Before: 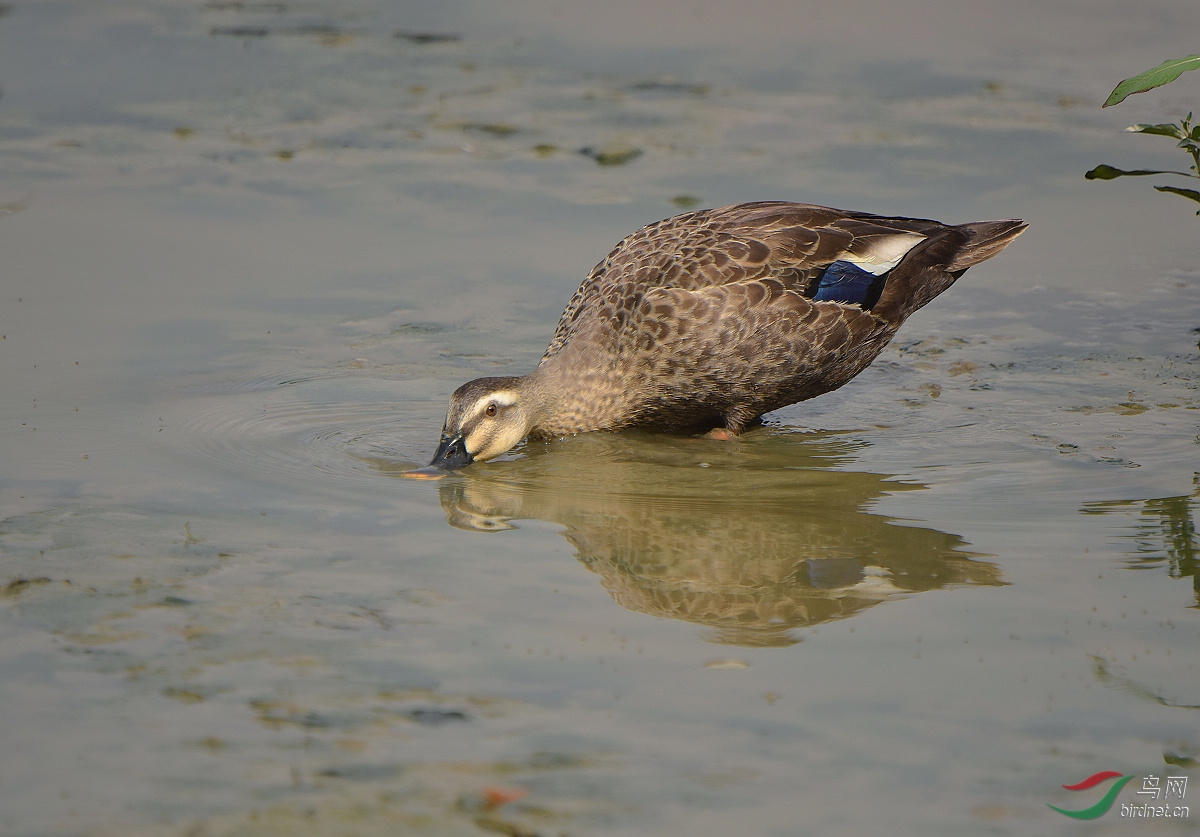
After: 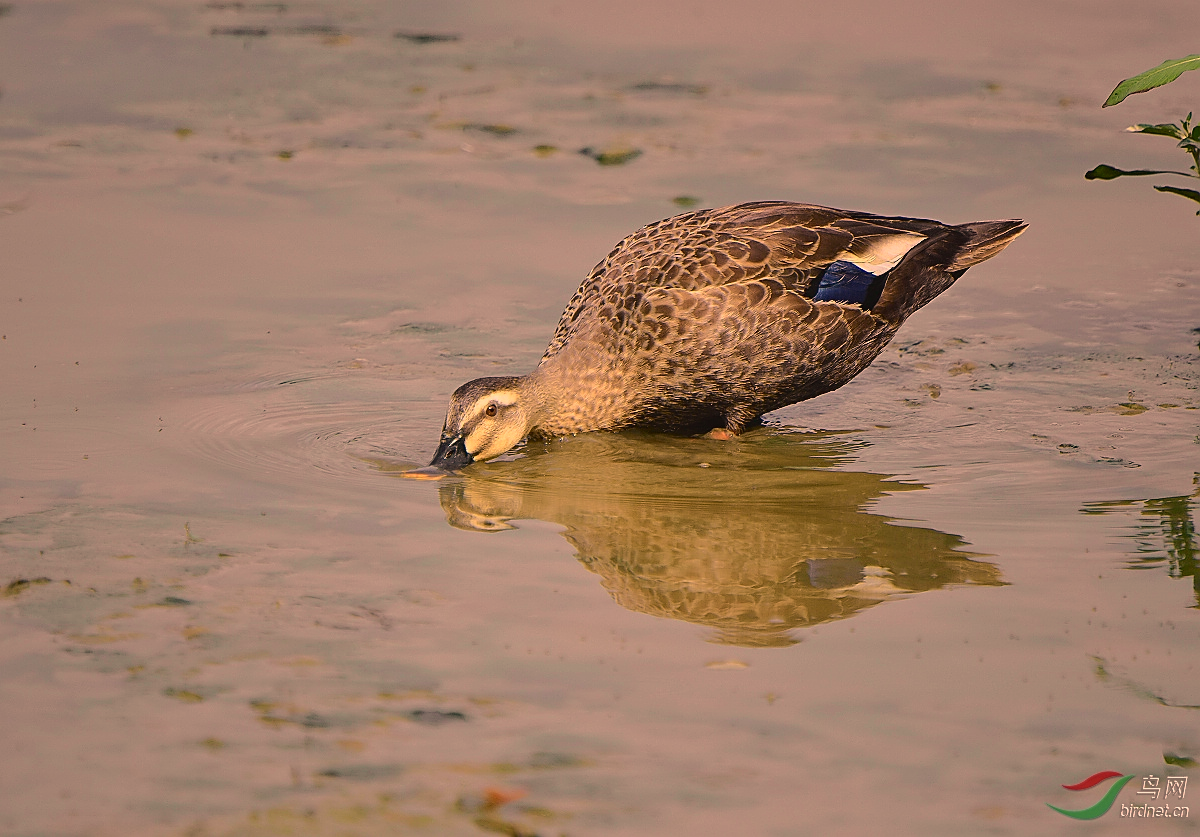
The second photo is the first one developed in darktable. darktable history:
color correction: highlights a* 22.54, highlights b* 22.32
tone curve: curves: ch0 [(0, 0.029) (0.099, 0.082) (0.264, 0.253) (0.447, 0.481) (0.678, 0.721) (0.828, 0.857) (0.992, 0.94)]; ch1 [(0, 0) (0.311, 0.266) (0.411, 0.374) (0.481, 0.458) (0.501, 0.499) (0.514, 0.512) (0.575, 0.577) (0.643, 0.648) (0.682, 0.674) (0.802, 0.812) (1, 1)]; ch2 [(0, 0) (0.259, 0.207) (0.323, 0.311) (0.376, 0.353) (0.463, 0.456) (0.498, 0.498) (0.524, 0.512) (0.574, 0.582) (0.648, 0.653) (0.768, 0.728) (1, 1)], color space Lab, independent channels, preserve colors none
sharpen: on, module defaults
